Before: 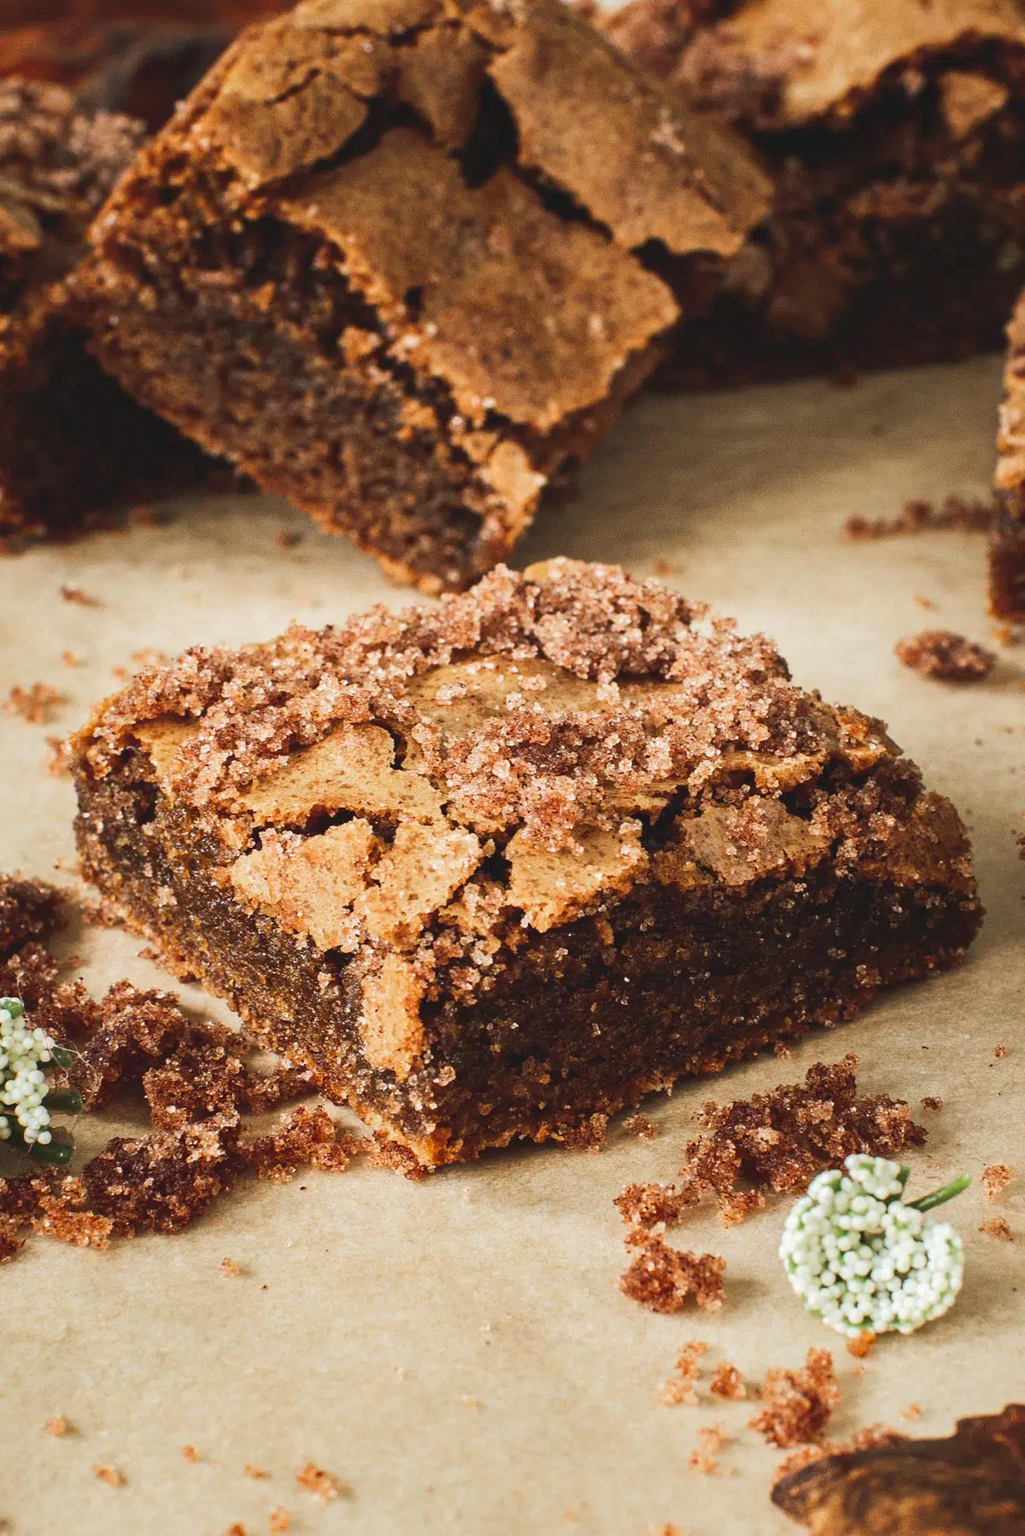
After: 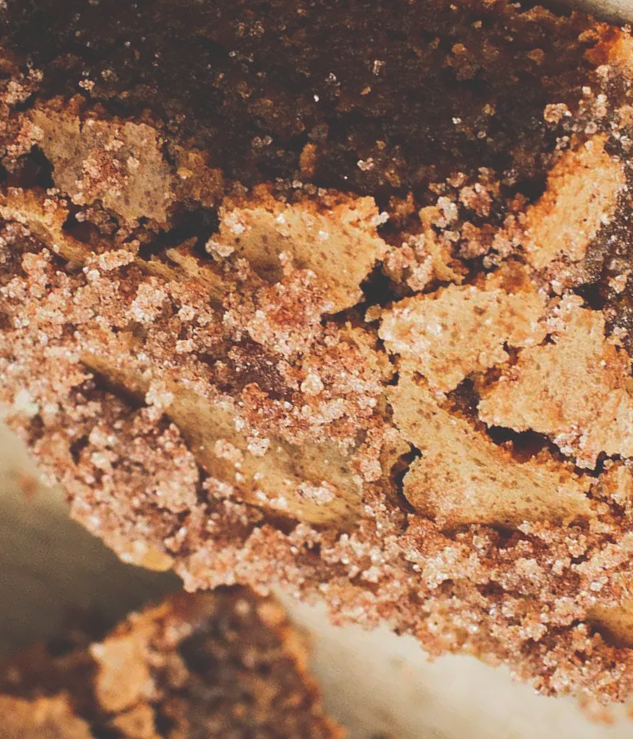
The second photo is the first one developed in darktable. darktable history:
crop and rotate: angle 148.55°, left 9.097%, top 15.58%, right 4.519%, bottom 17.185%
shadows and highlights: shadows -20.21, white point adjustment -2.19, highlights -35.21
exposure: black level correction -0.028, compensate exposure bias true, compensate highlight preservation false
